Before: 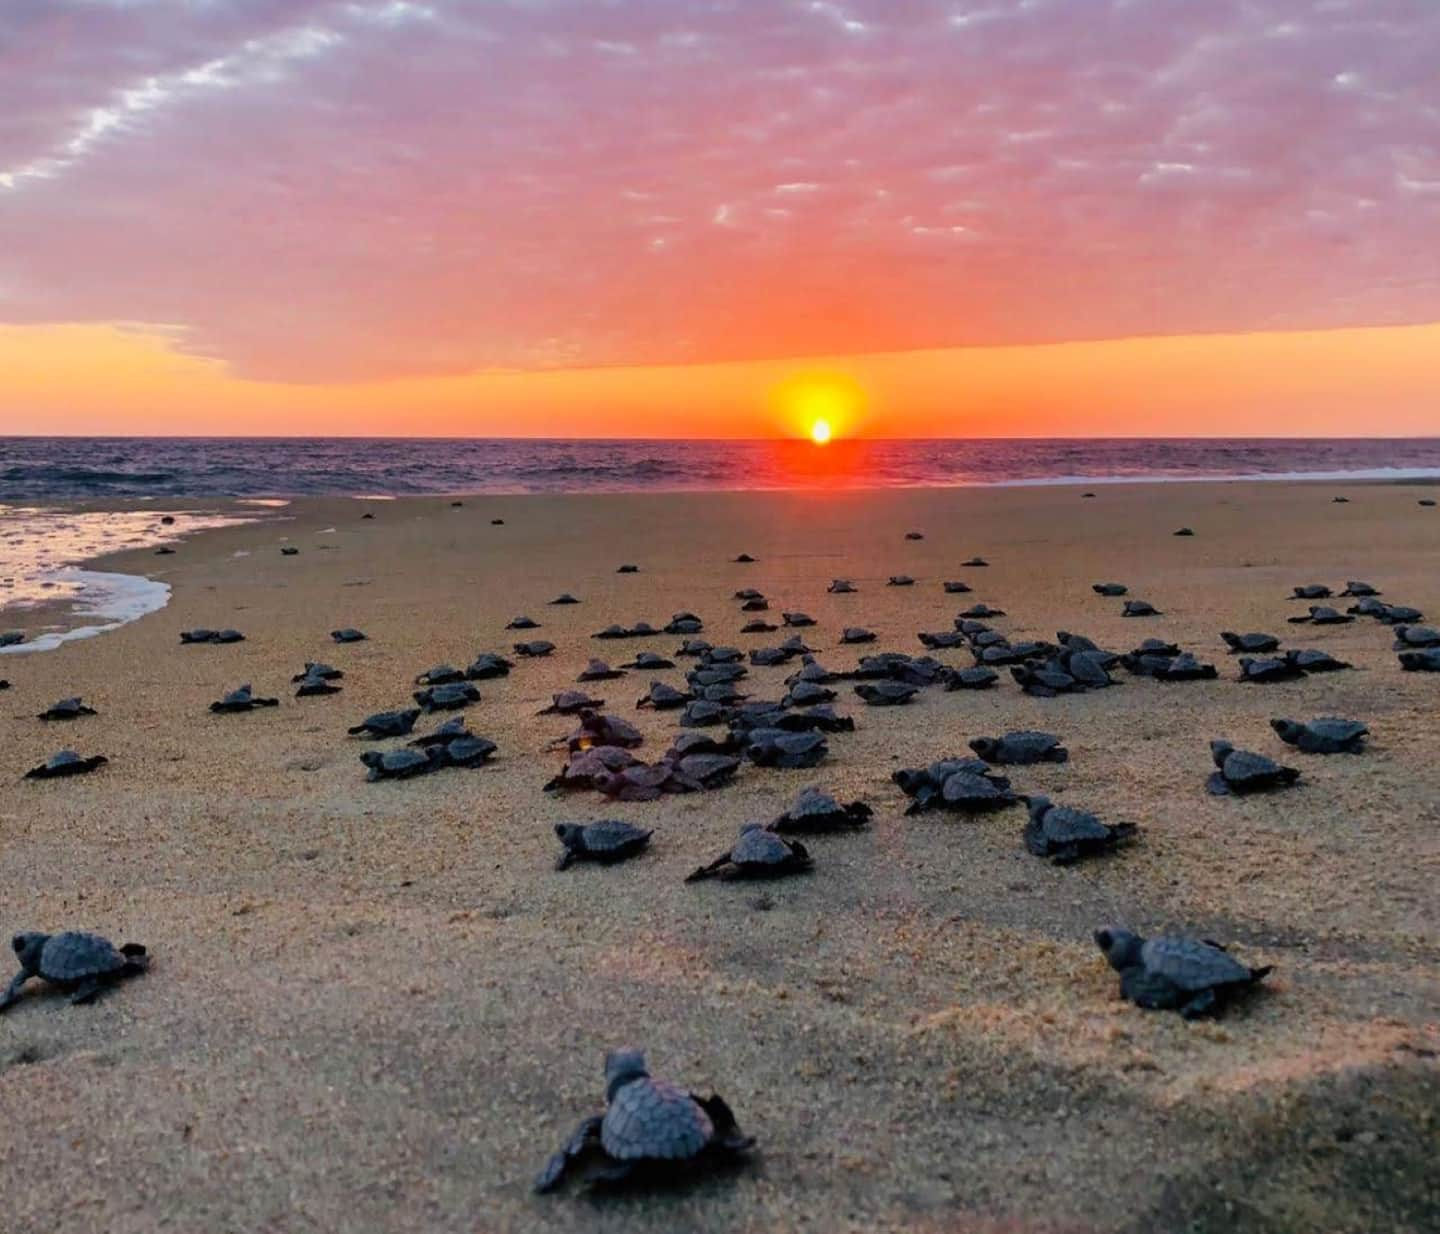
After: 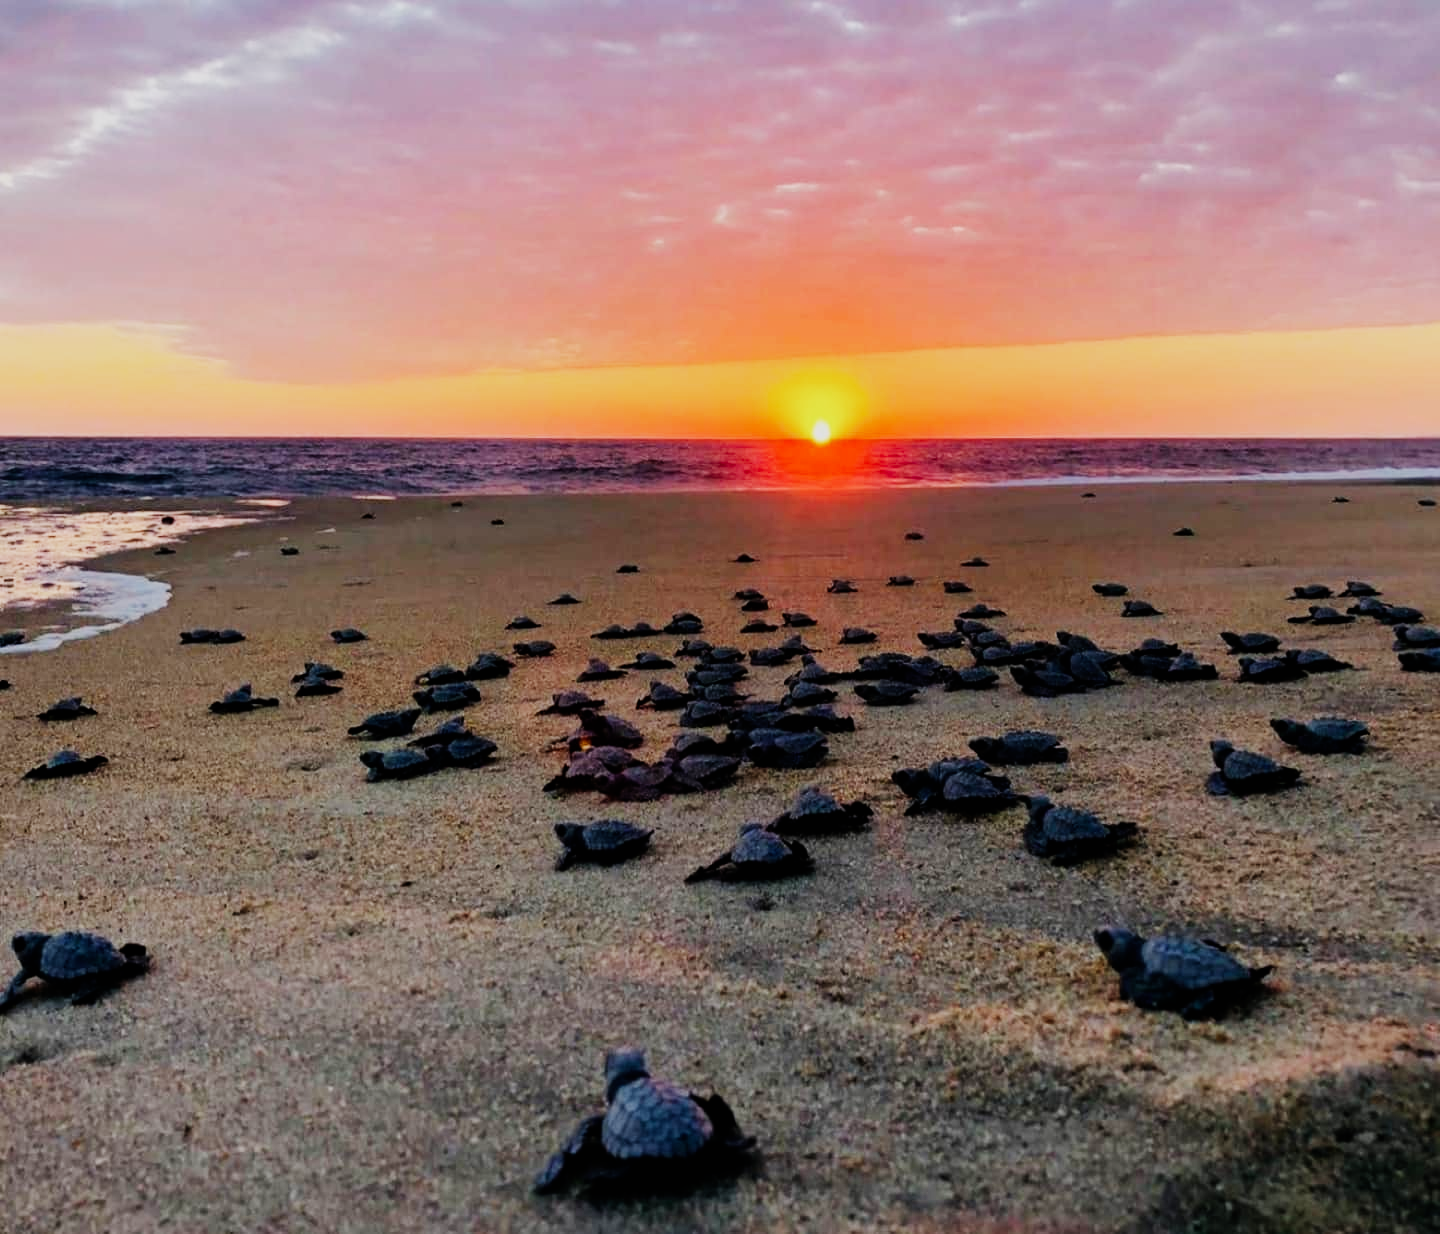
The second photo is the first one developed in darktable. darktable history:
tone equalizer: on, module defaults
sigmoid: contrast 1.81, skew -0.21, preserve hue 0%, red attenuation 0.1, red rotation 0.035, green attenuation 0.1, green rotation -0.017, blue attenuation 0.15, blue rotation -0.052, base primaries Rec2020
